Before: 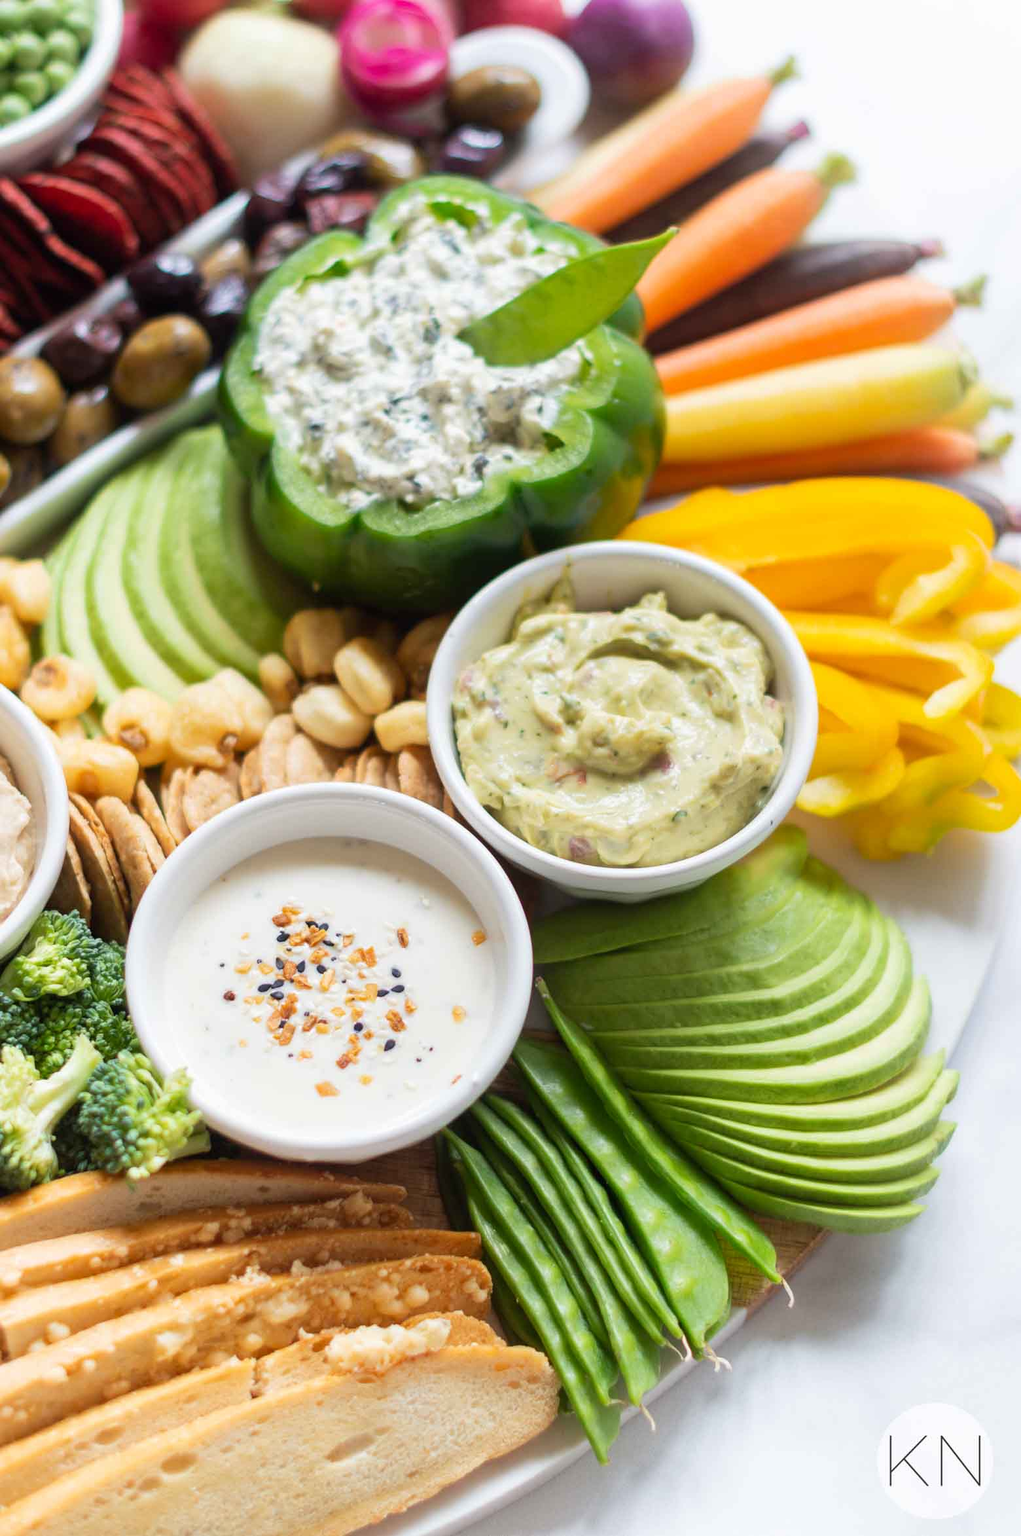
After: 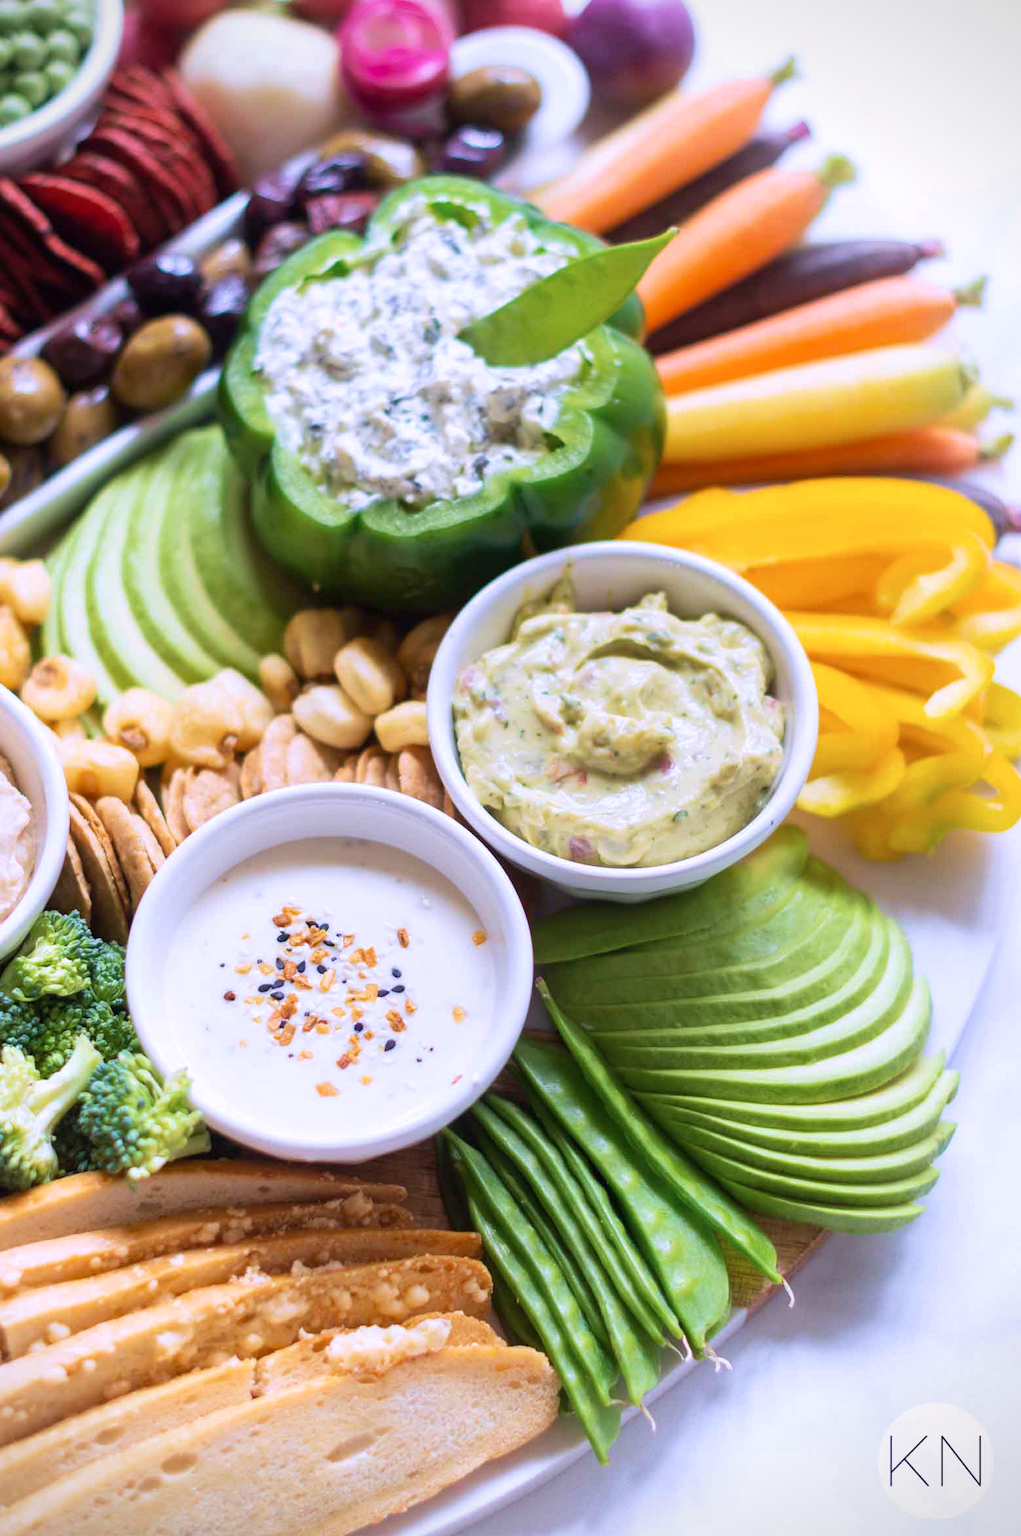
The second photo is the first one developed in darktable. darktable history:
velvia: on, module defaults
color calibration: output R [1.063, -0.012, -0.003, 0], output B [-0.079, 0.047, 1, 0], illuminant custom, x 0.389, y 0.387, temperature 3838.64 K
vignetting: fall-off start 91.19%
